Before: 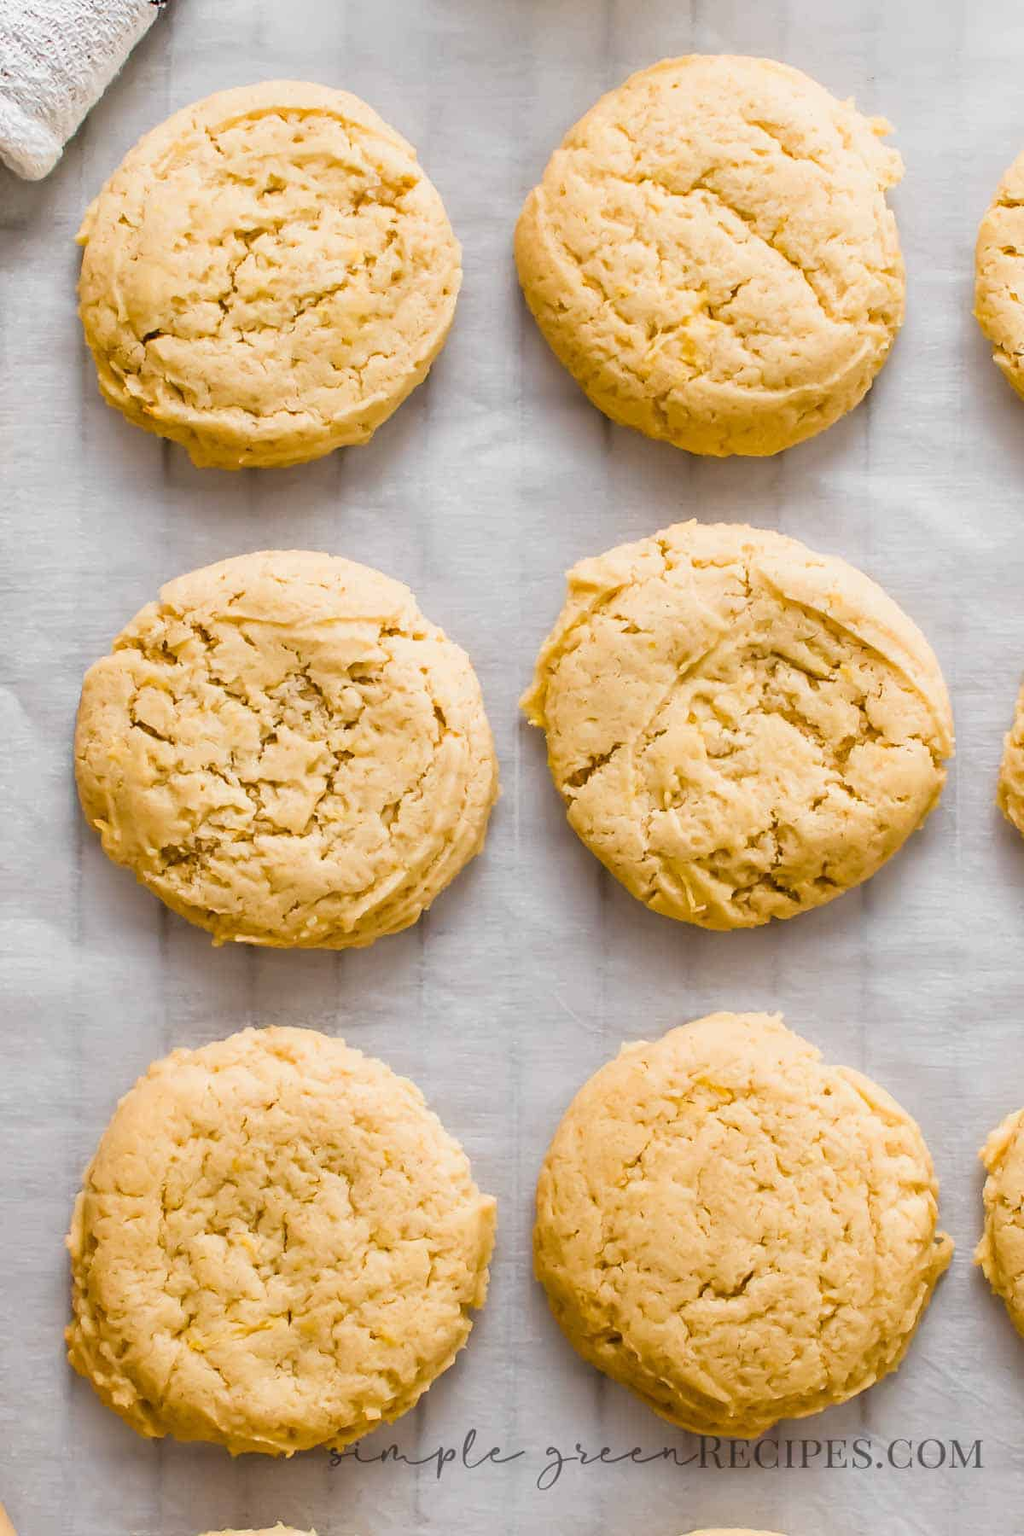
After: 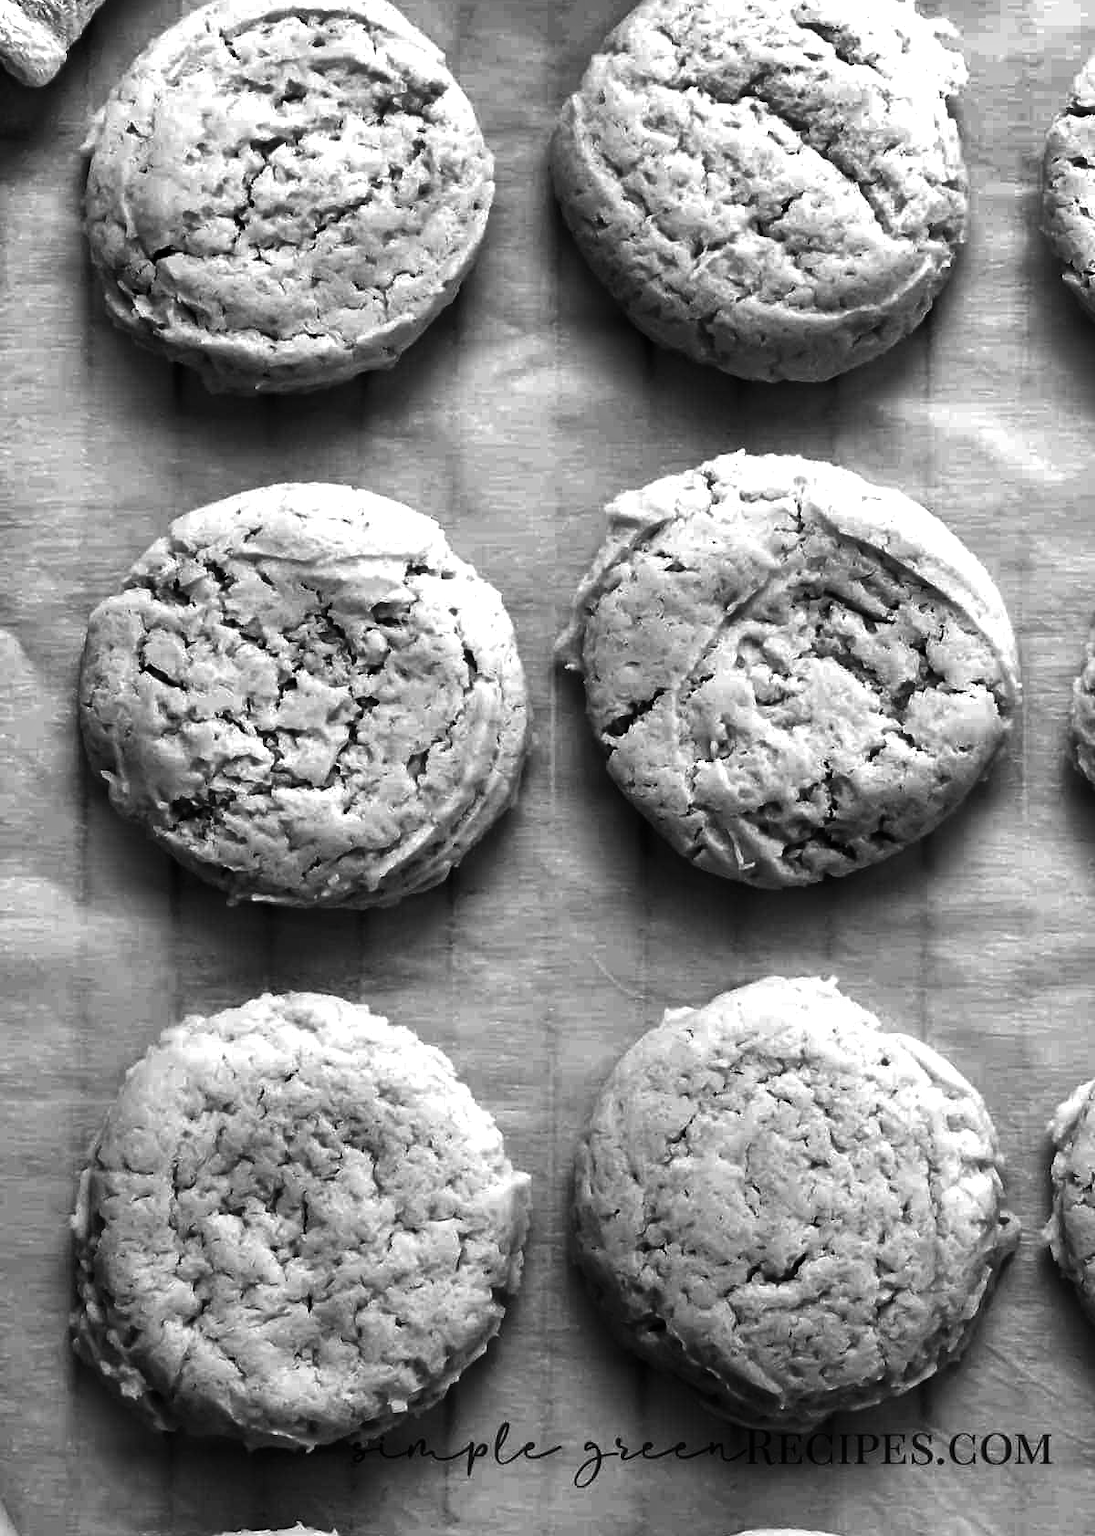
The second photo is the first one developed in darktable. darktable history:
contrast brightness saturation: contrast 0.023, brightness -0.995, saturation -0.999
crop and rotate: top 6.491%
tone equalizer: -8 EV -0.416 EV, -7 EV -0.414 EV, -6 EV -0.308 EV, -5 EV -0.2 EV, -3 EV 0.206 EV, -2 EV 0.345 EV, -1 EV 0.403 EV, +0 EV 0.402 EV, edges refinement/feathering 500, mask exposure compensation -1.57 EV, preserve details no
shadows and highlights: radius 172.8, shadows 27.99, white point adjustment 2.99, highlights -68.01, soften with gaussian
